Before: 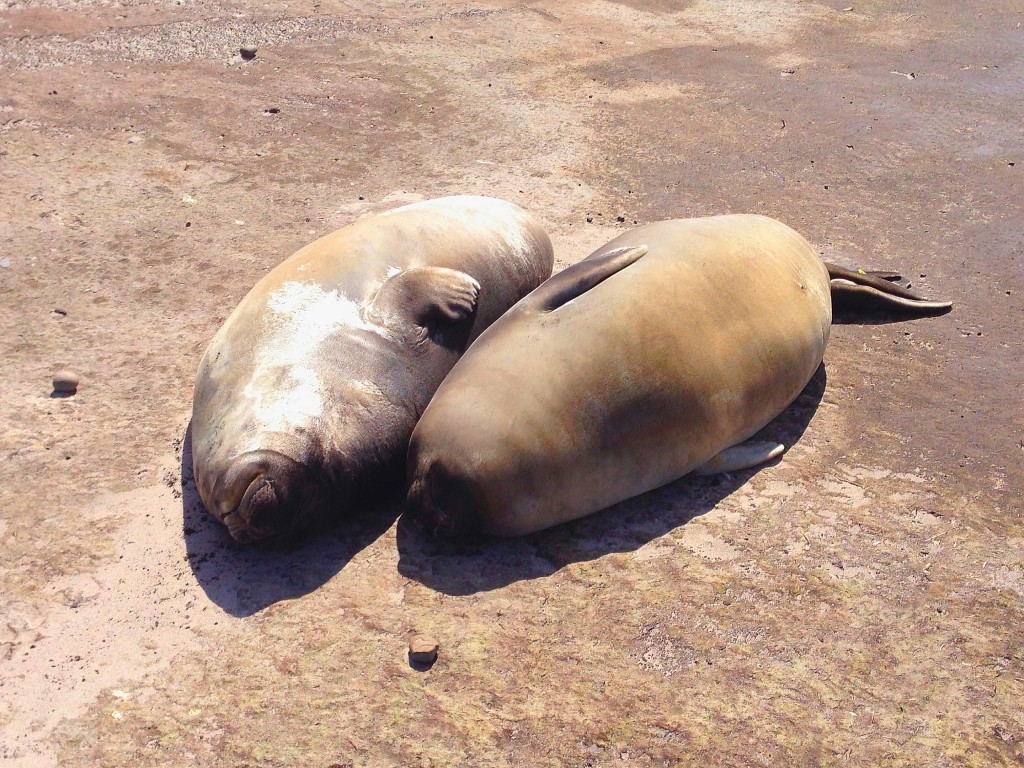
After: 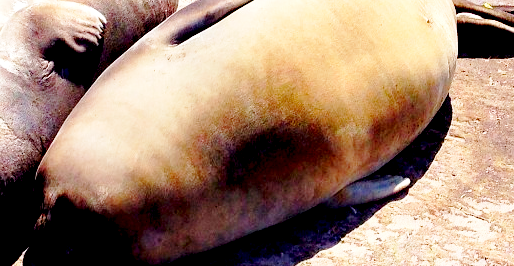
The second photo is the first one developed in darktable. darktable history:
crop: left 36.607%, top 34.735%, right 13.146%, bottom 30.611%
tone equalizer: on, module defaults
exposure: black level correction 0.031, exposure 0.304 EV, compensate highlight preservation false
base curve: curves: ch0 [(0, 0) (0.028, 0.03) (0.121, 0.232) (0.46, 0.748) (0.859, 0.968) (1, 1)], preserve colors none
